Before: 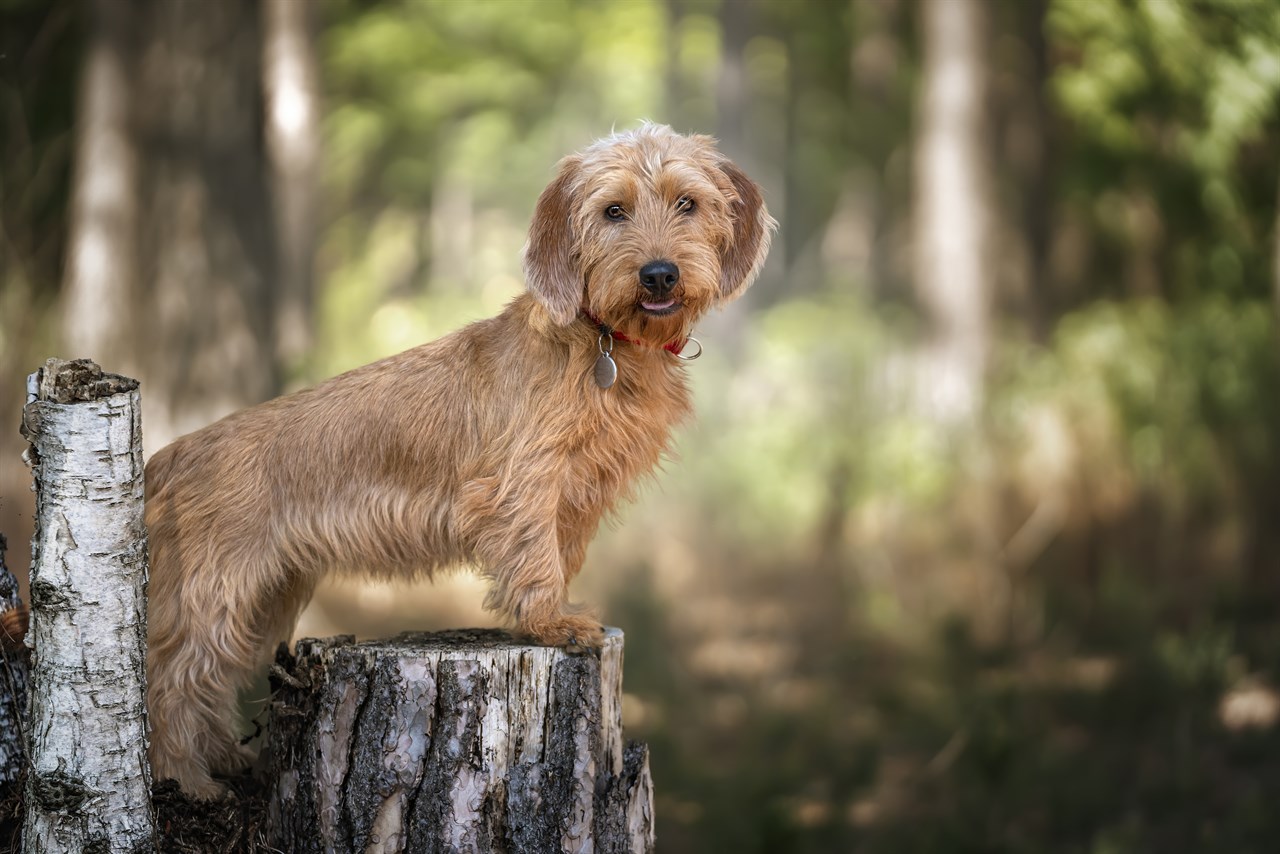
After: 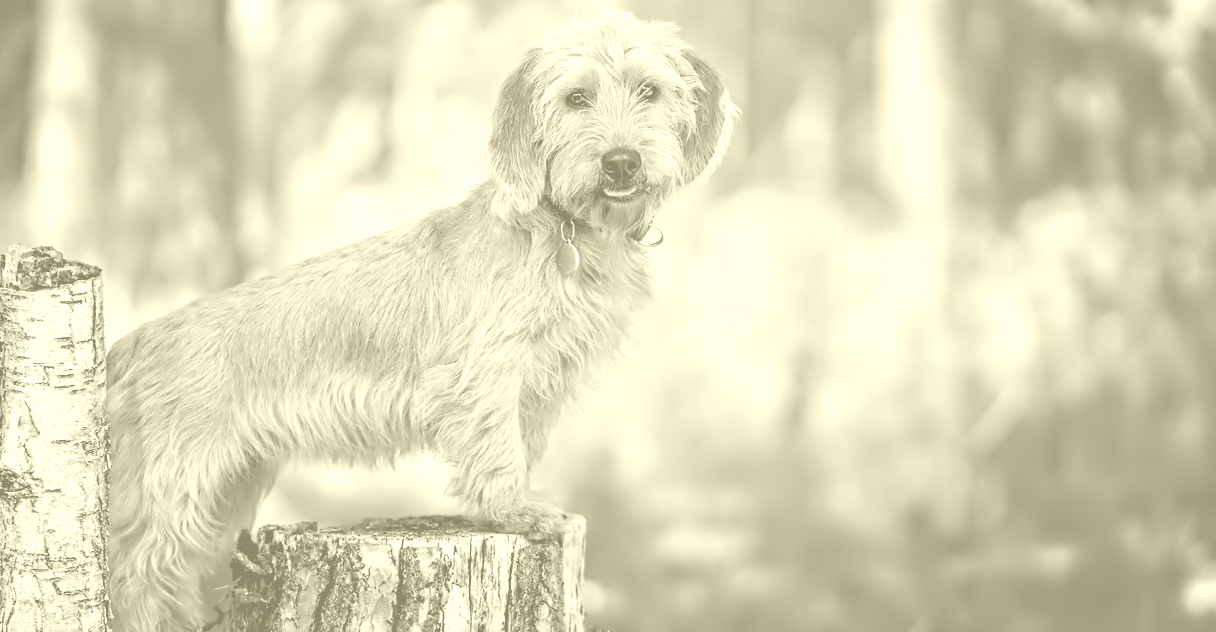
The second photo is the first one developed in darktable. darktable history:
crop and rotate: left 2.991%, top 13.302%, right 1.981%, bottom 12.636%
contrast equalizer: octaves 7, y [[0.5, 0.542, 0.583, 0.625, 0.667, 0.708], [0.5 ×6], [0.5 ×6], [0, 0.033, 0.067, 0.1, 0.133, 0.167], [0, 0.05, 0.1, 0.15, 0.2, 0.25]]
base curve: curves: ch0 [(0, 0) (0.204, 0.334) (0.55, 0.733) (1, 1)], preserve colors none
colorize: hue 43.2°, saturation 40%, version 1
